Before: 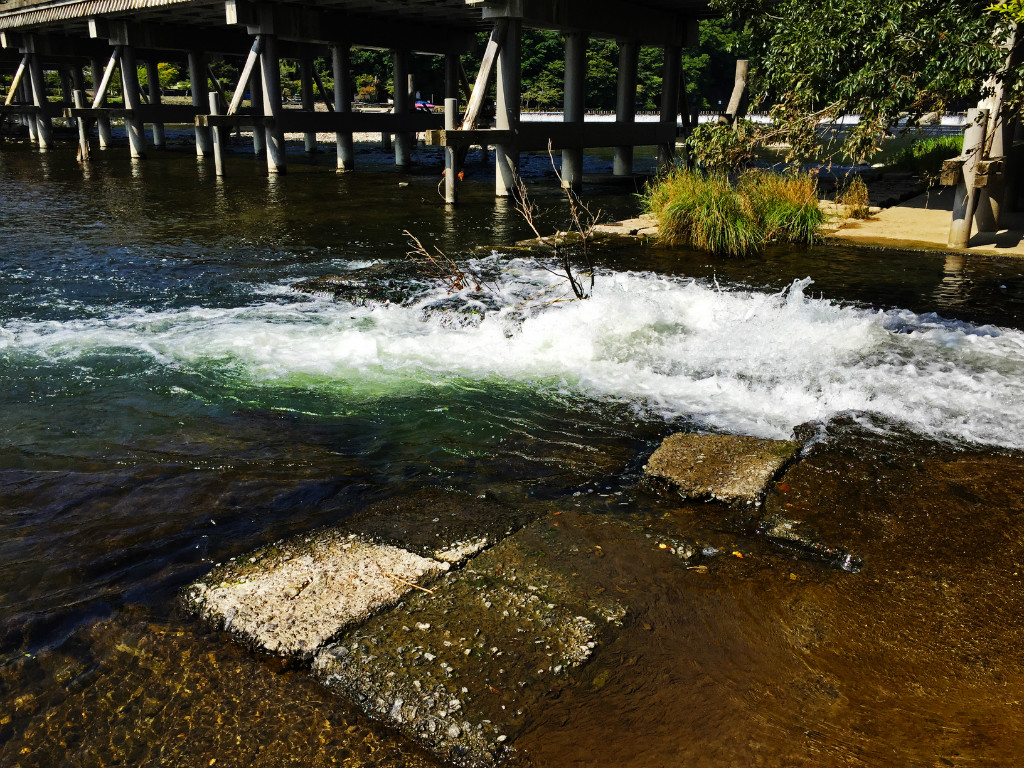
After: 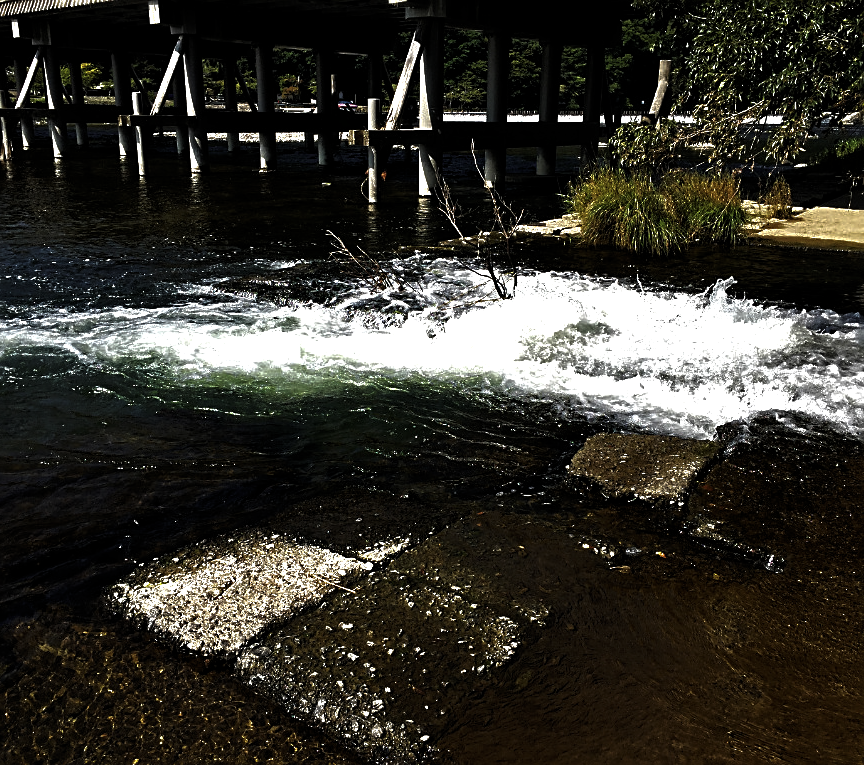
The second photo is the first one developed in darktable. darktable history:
crop: left 7.598%, right 7.873%
sharpen: on, module defaults
exposure: black level correction -0.002, exposure 0.54 EV, compensate highlight preservation false
base curve: curves: ch0 [(0, 0) (0.826, 0.587) (1, 1)]
levels: mode automatic, black 8.58%, gray 59.42%, levels [0, 0.445, 1]
